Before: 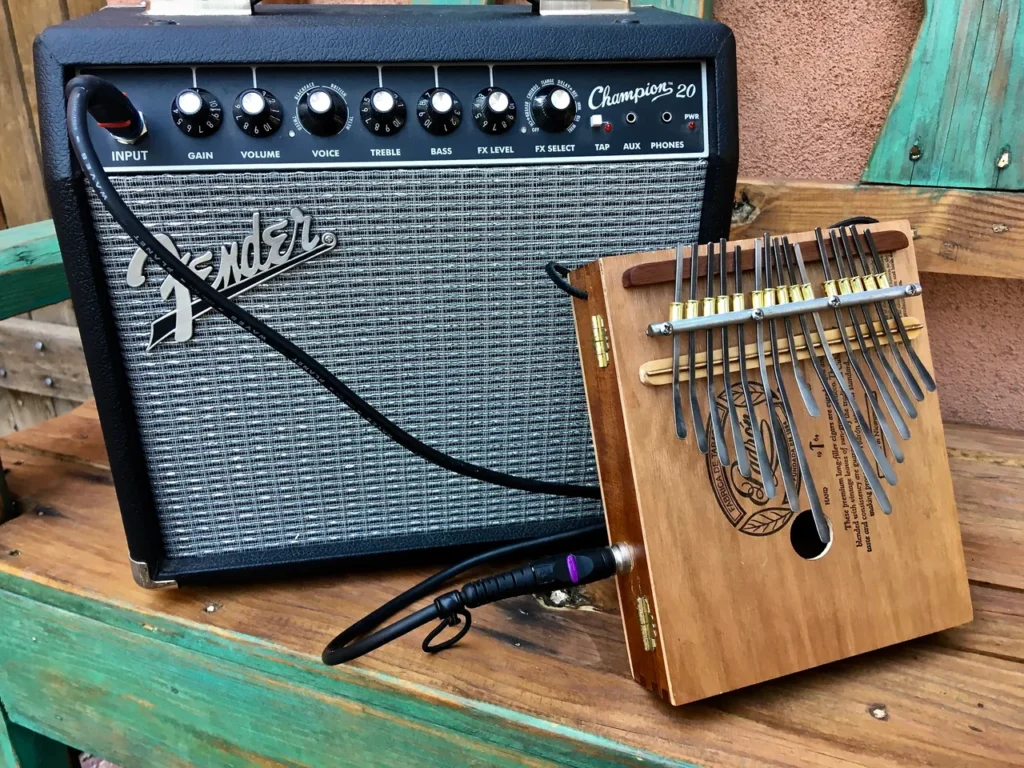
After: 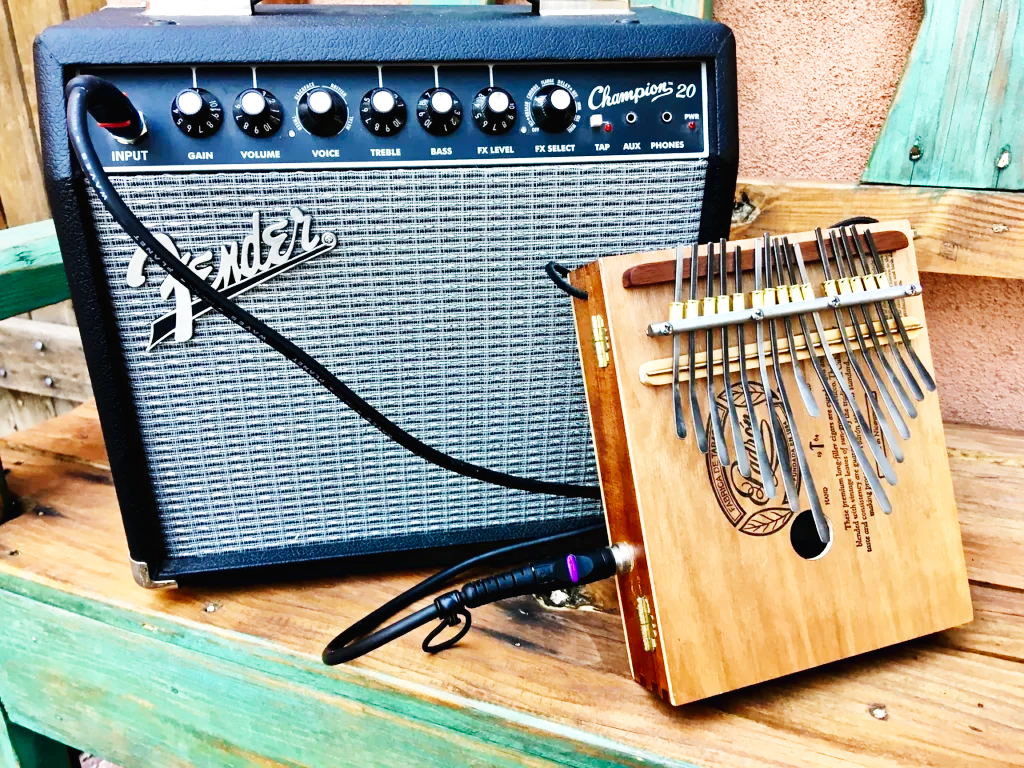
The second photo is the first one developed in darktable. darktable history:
base curve: curves: ch0 [(0, 0.003) (0.001, 0.002) (0.006, 0.004) (0.02, 0.022) (0.048, 0.086) (0.094, 0.234) (0.162, 0.431) (0.258, 0.629) (0.385, 0.8) (0.548, 0.918) (0.751, 0.988) (1, 1)], preserve colors none
tone equalizer: on, module defaults
